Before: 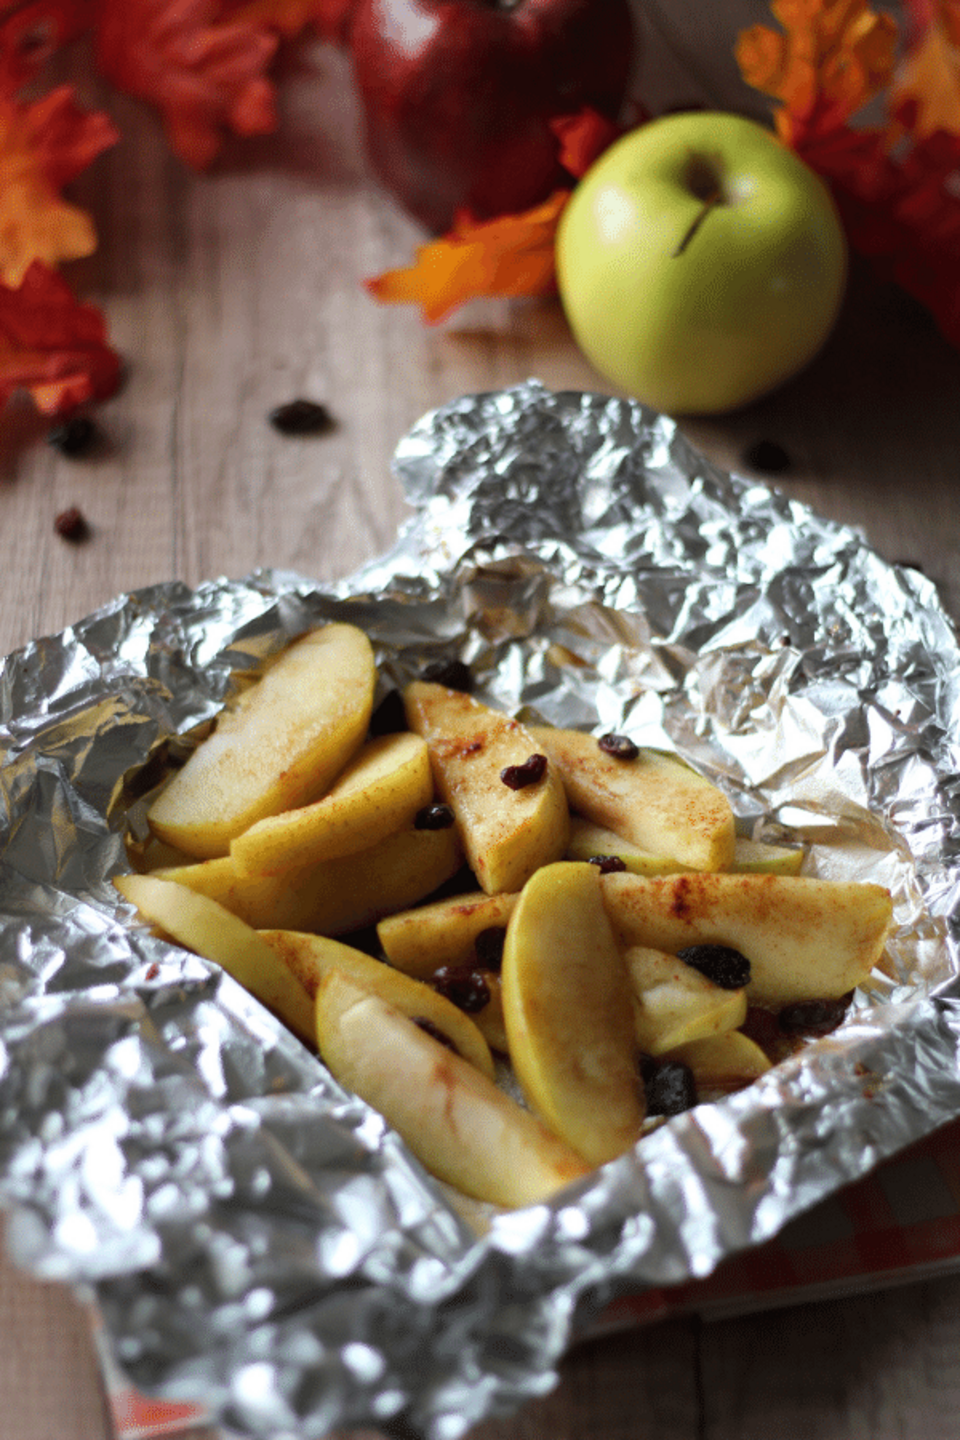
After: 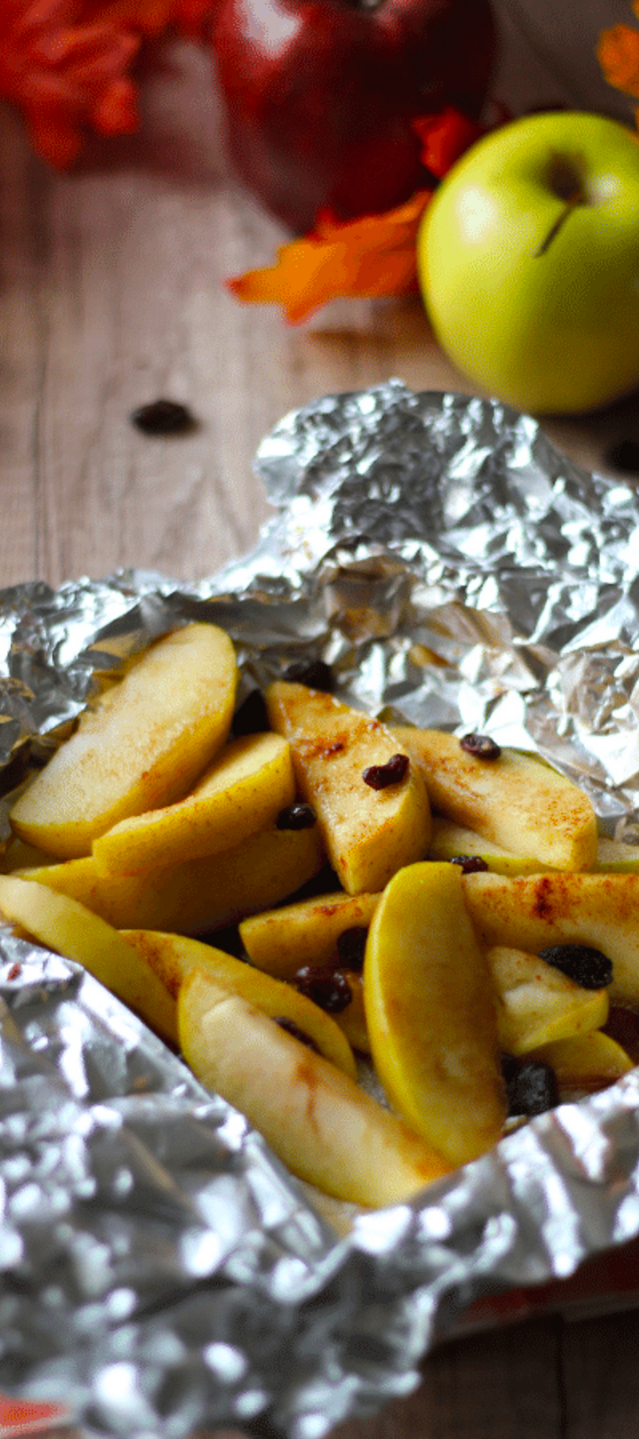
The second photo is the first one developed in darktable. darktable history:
crop and rotate: left 14.385%, right 18.948%
color balance: output saturation 120%
